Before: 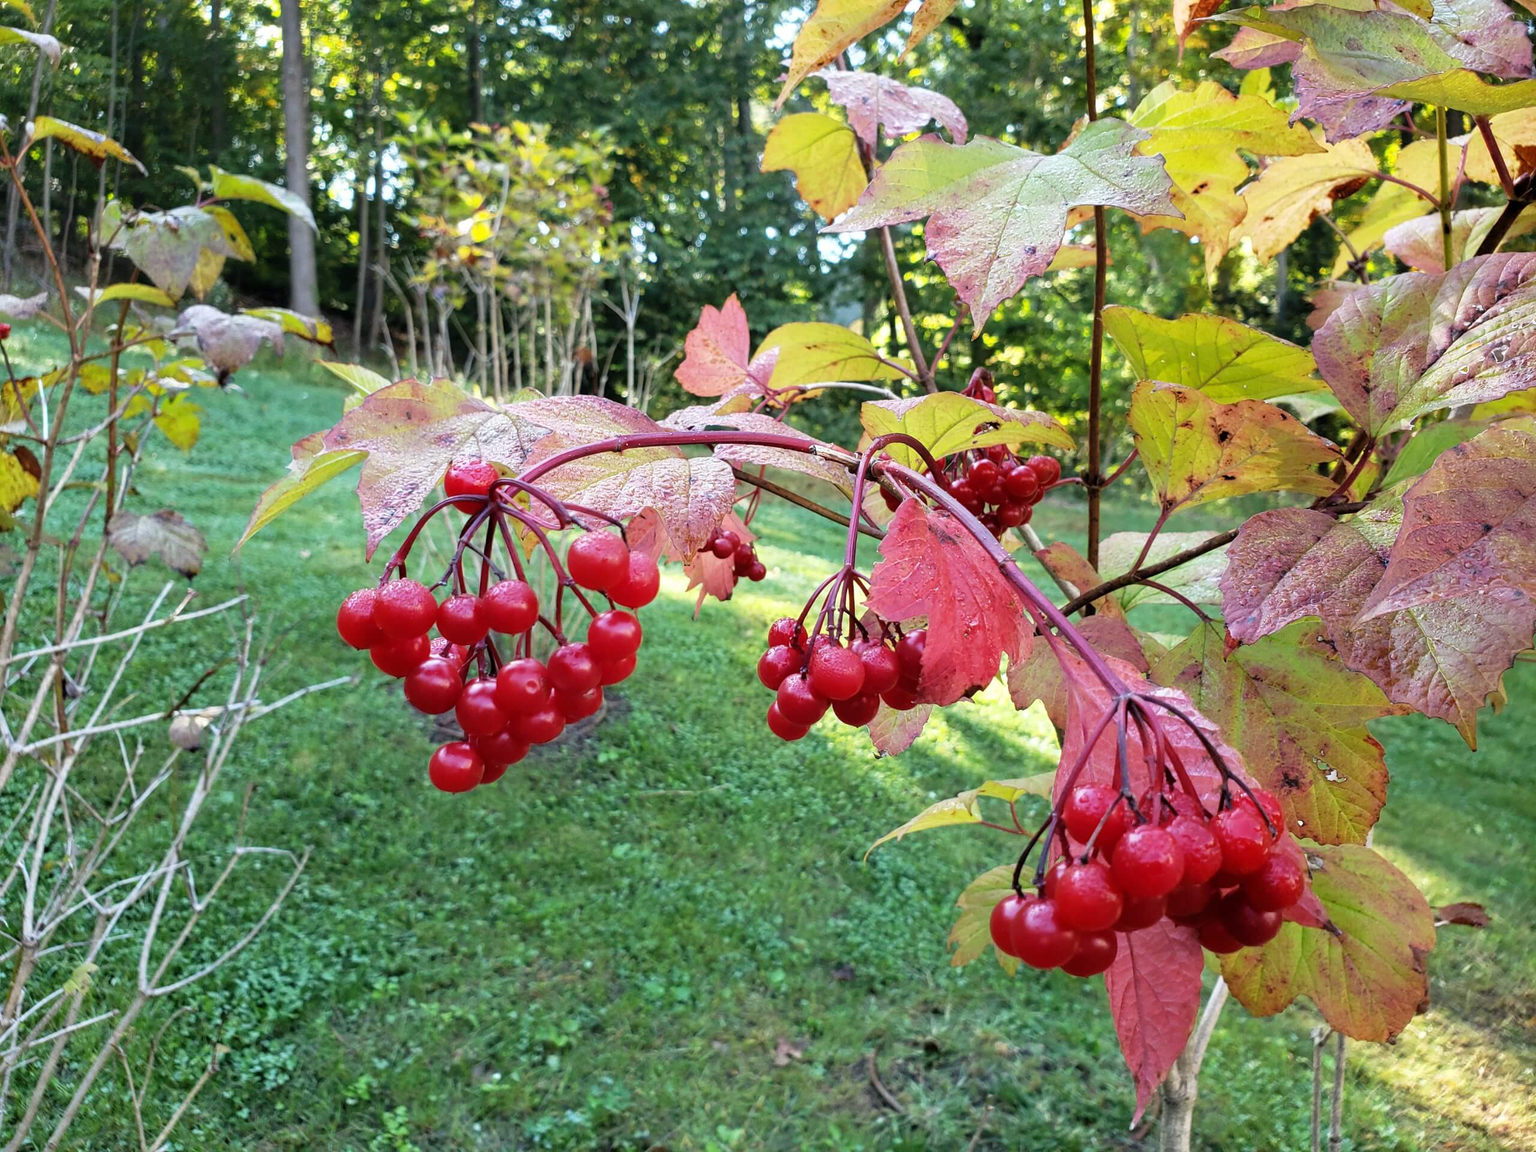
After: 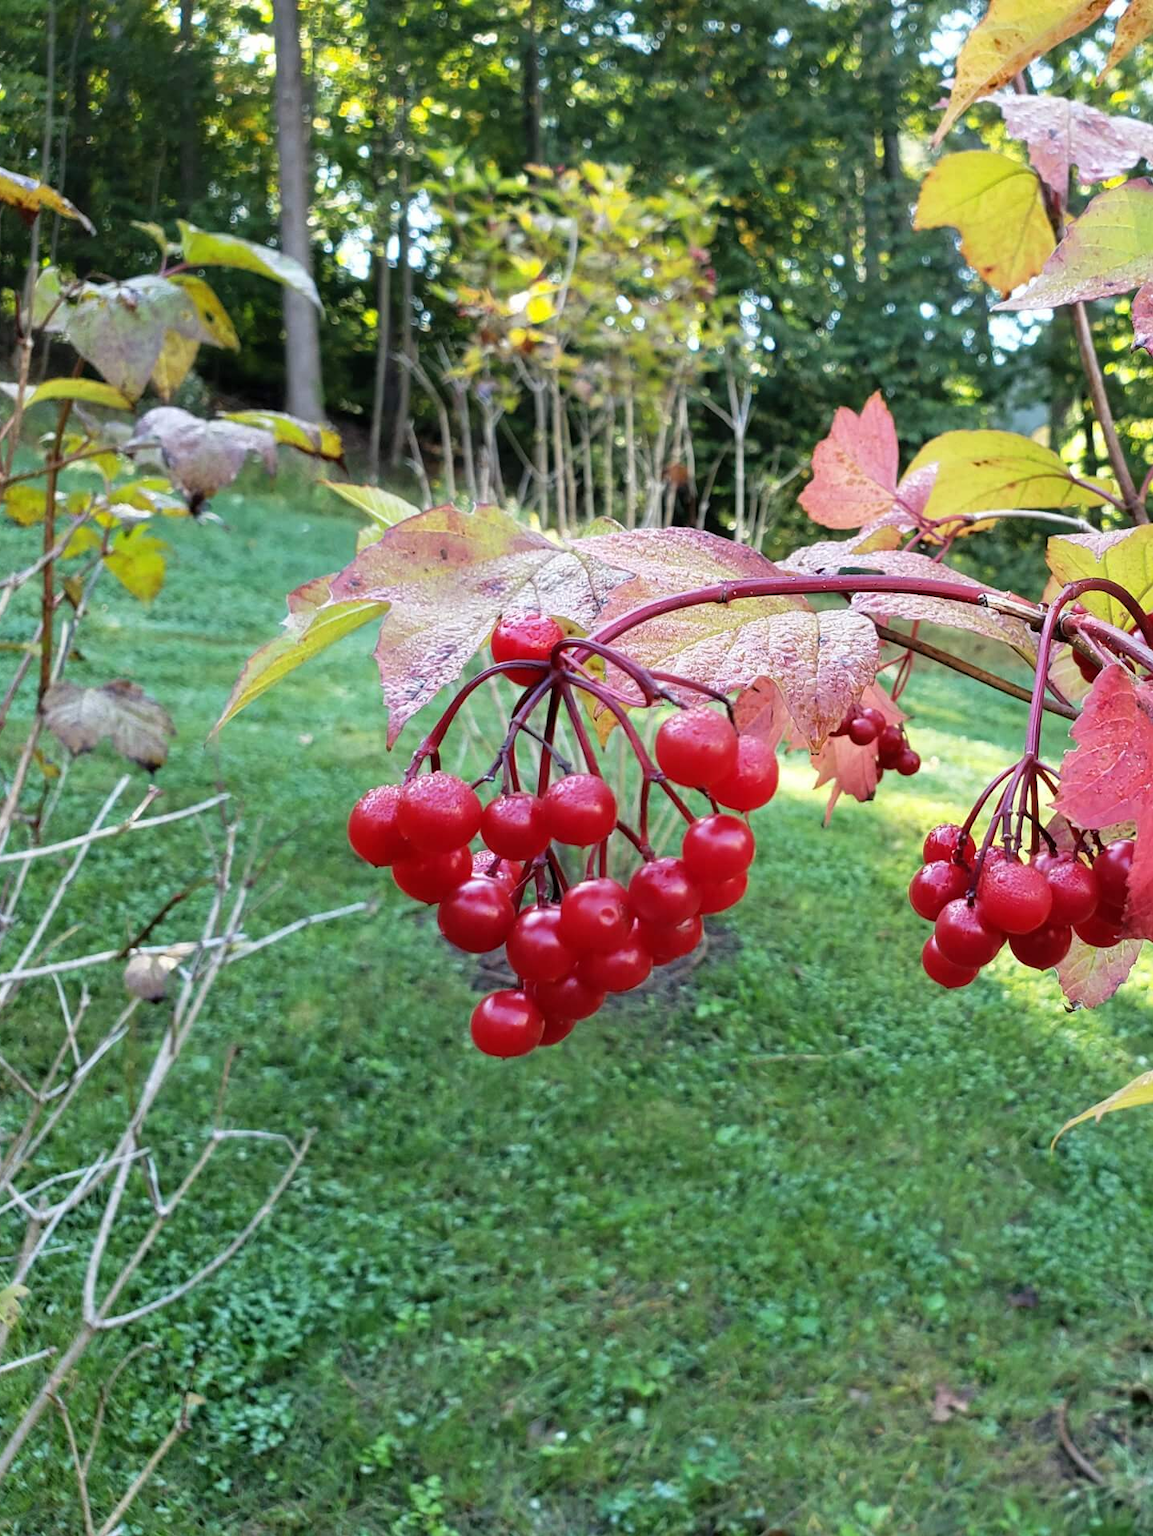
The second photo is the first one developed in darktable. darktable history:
crop: left 4.971%, right 38.728%
